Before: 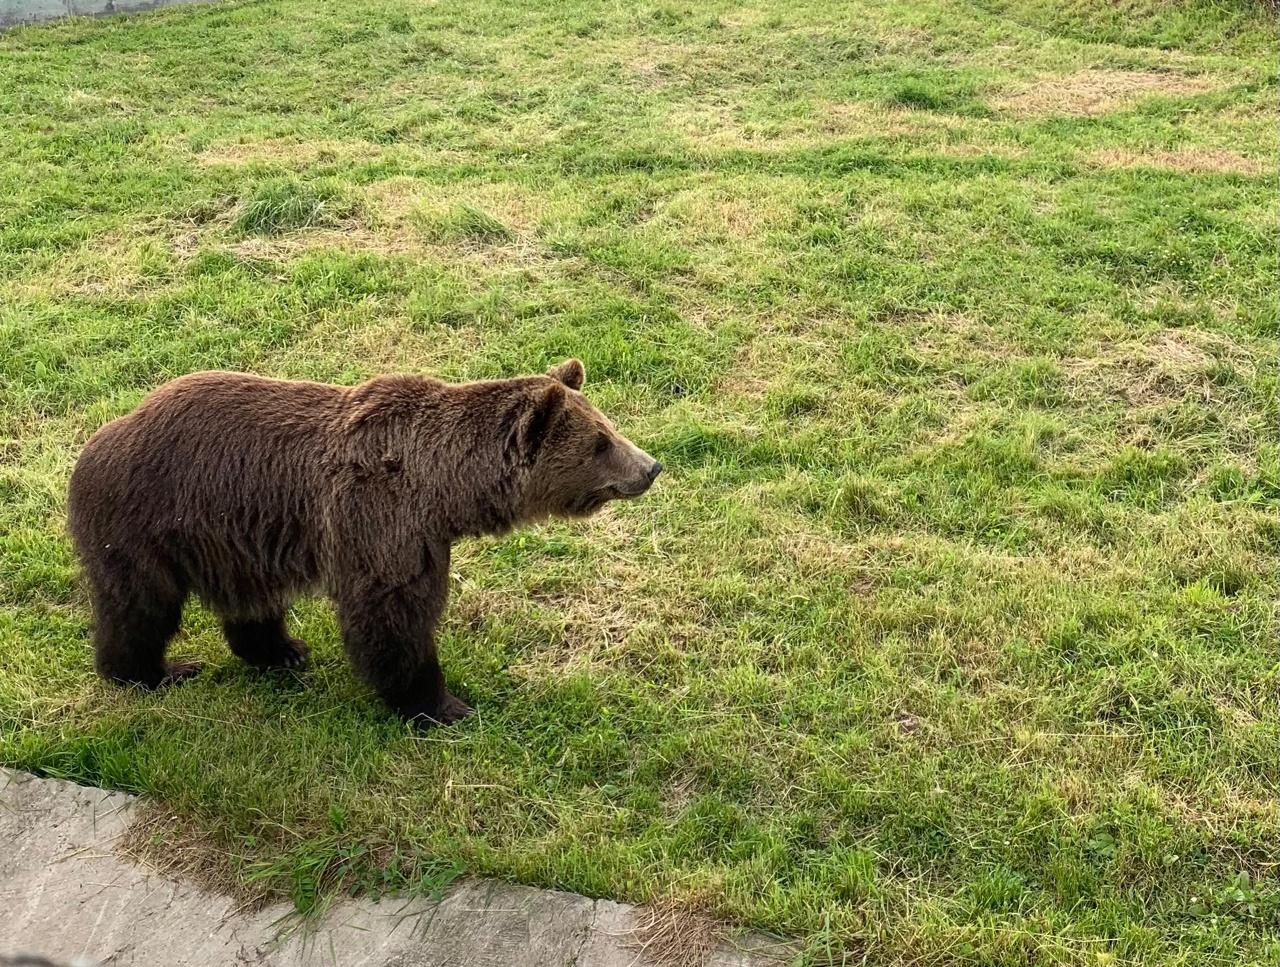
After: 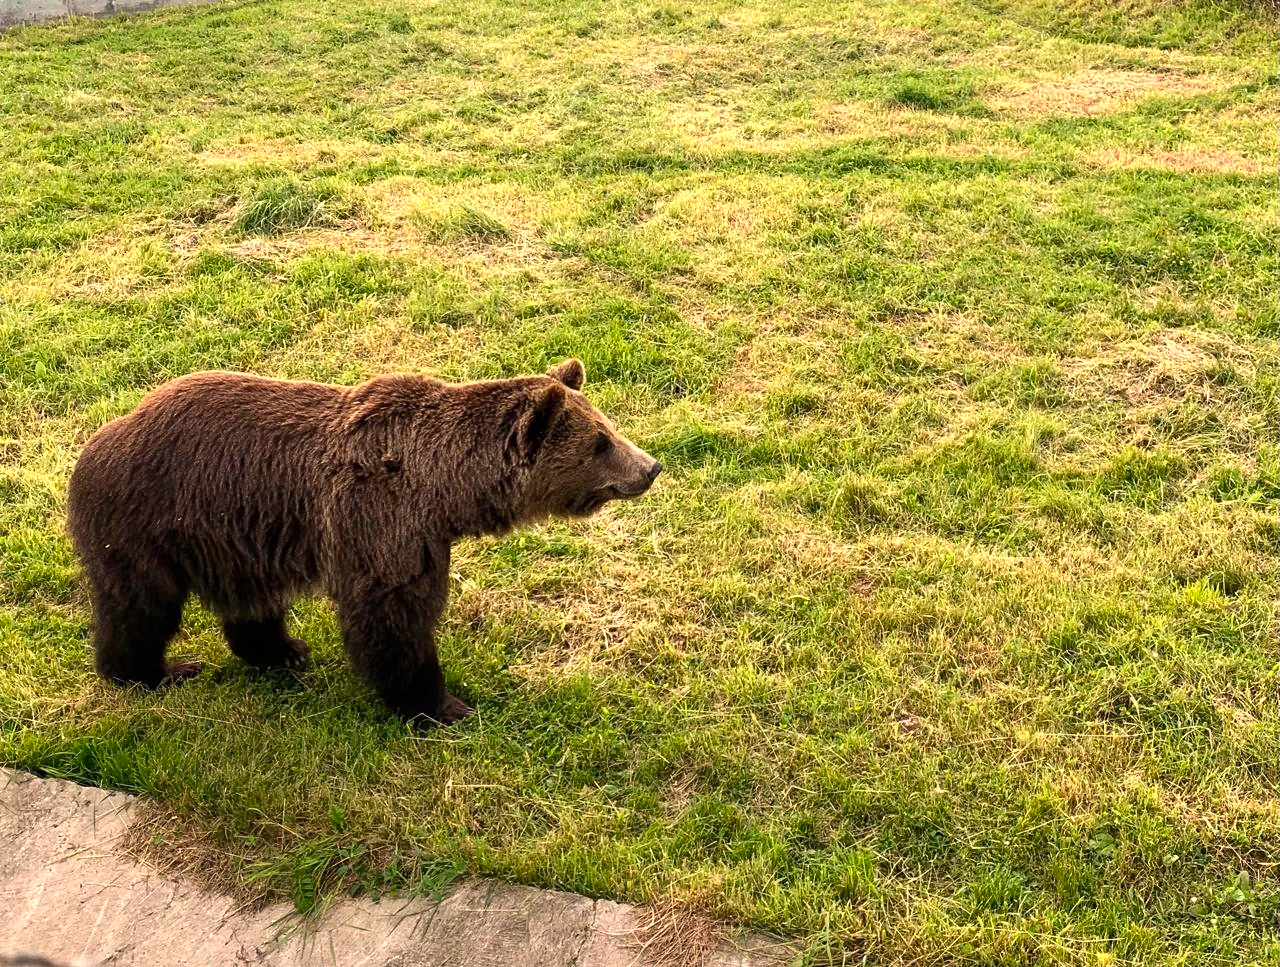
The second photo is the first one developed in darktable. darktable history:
white balance: red 1.127, blue 0.943
color balance rgb: linear chroma grading › global chroma 10%, global vibrance 10%, contrast 15%, saturation formula JzAzBz (2021)
